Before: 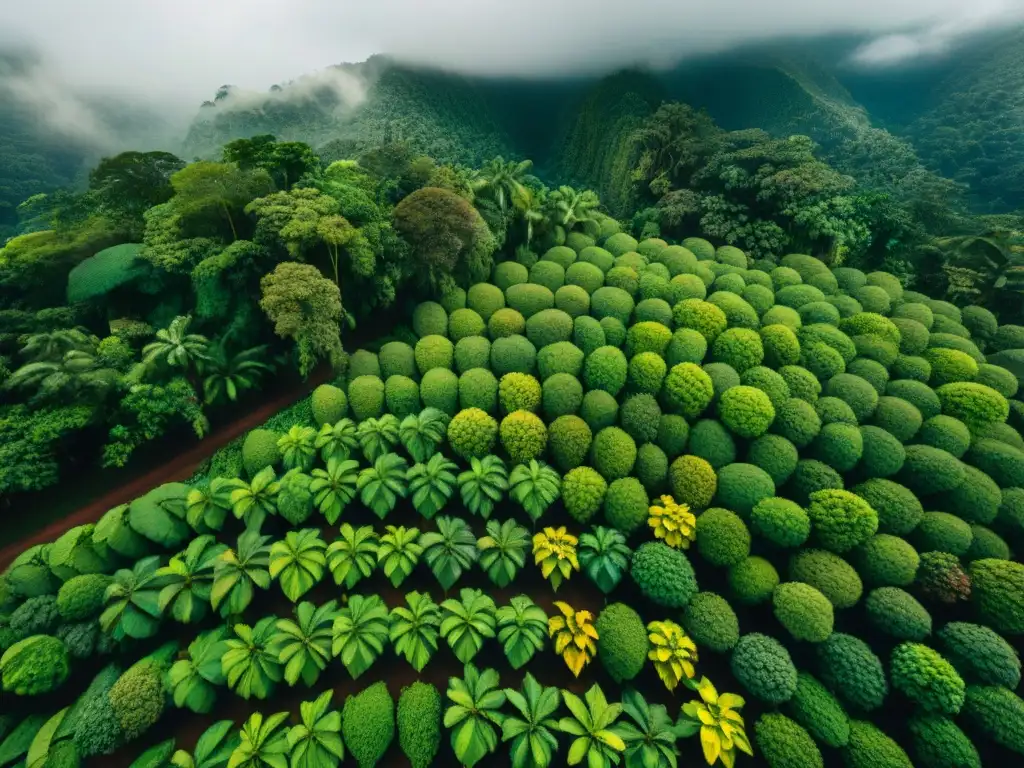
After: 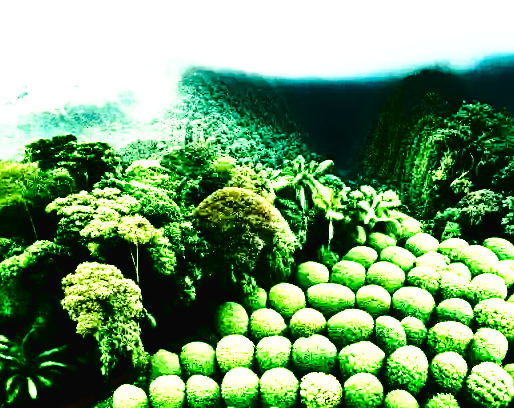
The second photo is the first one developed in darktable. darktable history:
exposure: black level correction 0.01, exposure 1 EV, compensate highlight preservation false
crop: left 19.529%, right 30.265%, bottom 46.873%
tone equalizer: -8 EV -0.444 EV, -7 EV -0.413 EV, -6 EV -0.354 EV, -5 EV -0.182 EV, -3 EV 0.248 EV, -2 EV 0.354 EV, -1 EV 0.409 EV, +0 EV 0.433 EV
sharpen: radius 2.184, amount 0.387, threshold 0.191
tone curve: curves: ch0 [(0, 0) (0.003, 0.029) (0.011, 0.034) (0.025, 0.044) (0.044, 0.057) (0.069, 0.07) (0.1, 0.084) (0.136, 0.104) (0.177, 0.127) (0.224, 0.156) (0.277, 0.192) (0.335, 0.236) (0.399, 0.284) (0.468, 0.339) (0.543, 0.393) (0.623, 0.454) (0.709, 0.541) (0.801, 0.65) (0.898, 0.766) (1, 1)], preserve colors none
color balance rgb: power › hue 210.75°, perceptual saturation grading › global saturation 25.333%, perceptual saturation grading › highlights -50.437%, perceptual saturation grading › shadows 30.372%, global vibrance 6.497%, contrast 12.271%, saturation formula JzAzBz (2021)
base curve: curves: ch0 [(0, 0) (0.007, 0.004) (0.027, 0.03) (0.046, 0.07) (0.207, 0.54) (0.442, 0.872) (0.673, 0.972) (1, 1)], preserve colors none
contrast brightness saturation: contrast 0.225
